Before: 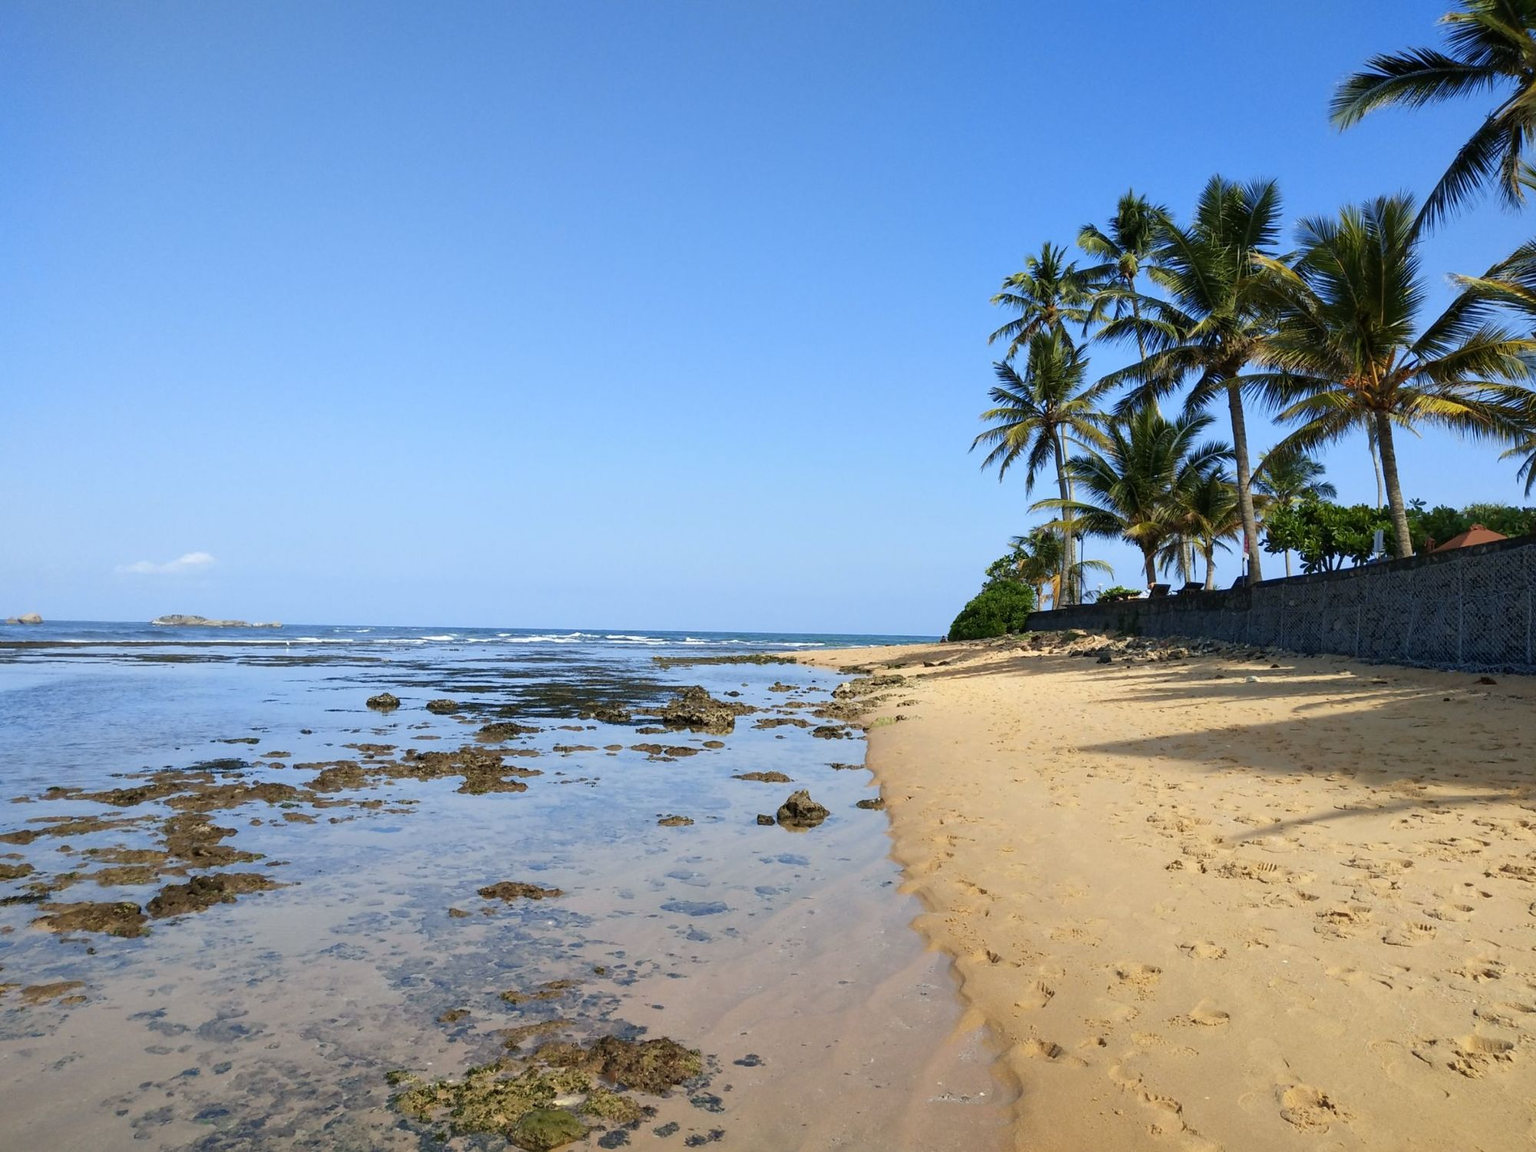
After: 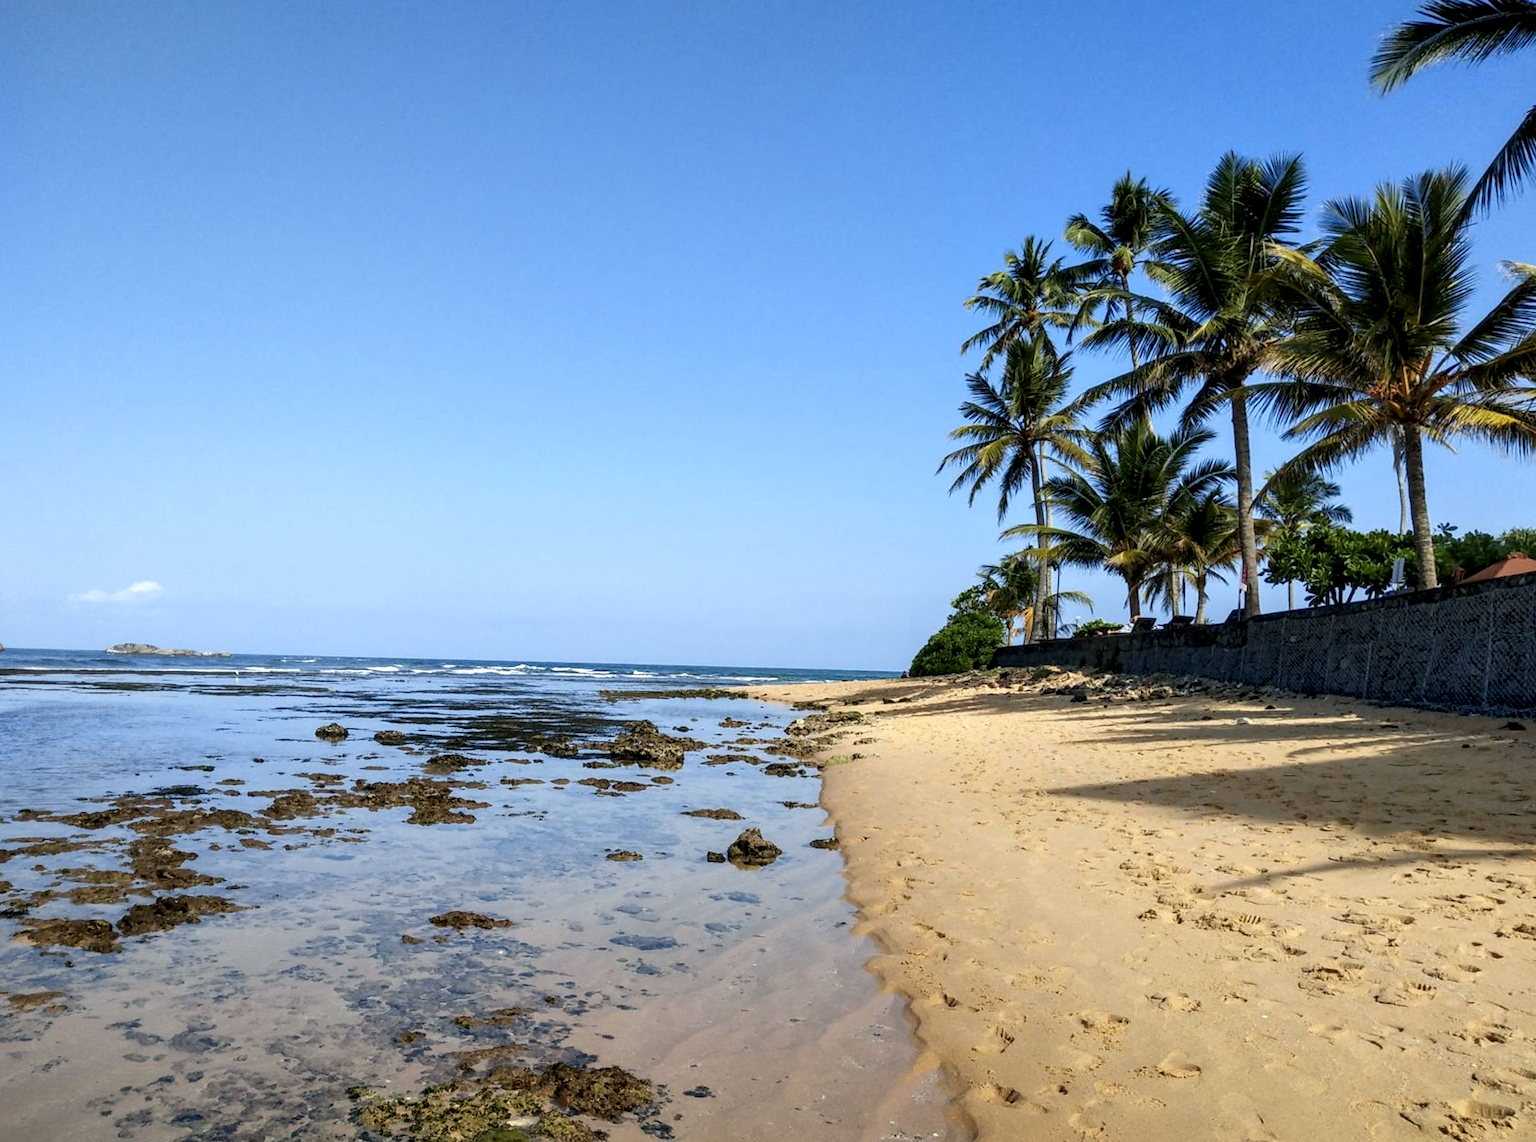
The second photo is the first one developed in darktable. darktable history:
local contrast: detail 150%
rotate and perspective: rotation 0.062°, lens shift (vertical) 0.115, lens shift (horizontal) -0.133, crop left 0.047, crop right 0.94, crop top 0.061, crop bottom 0.94
